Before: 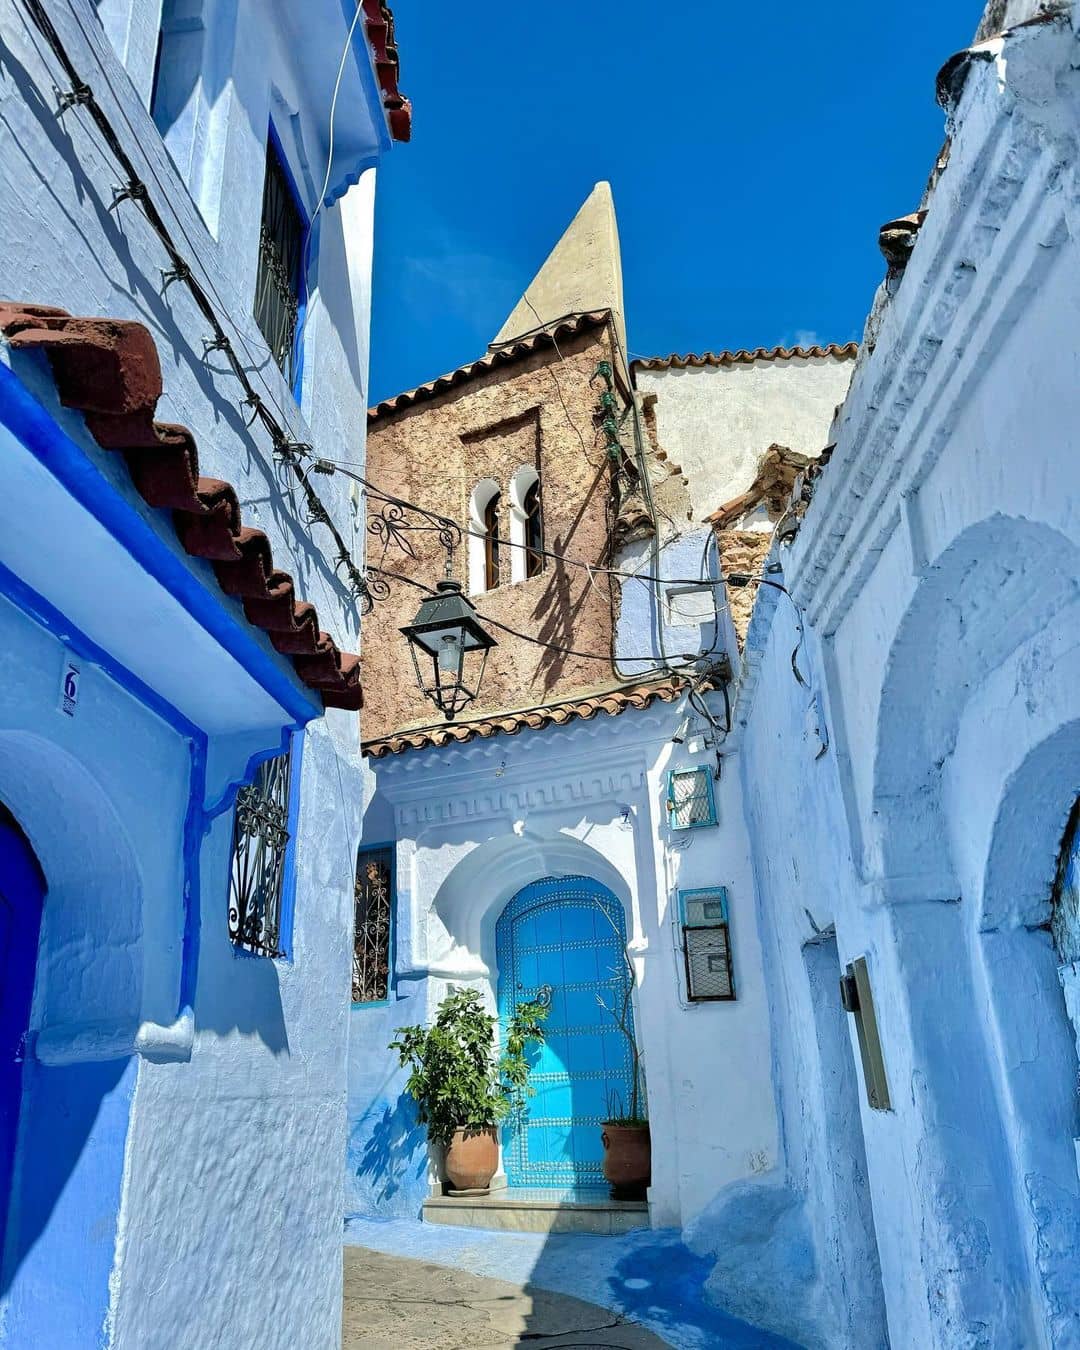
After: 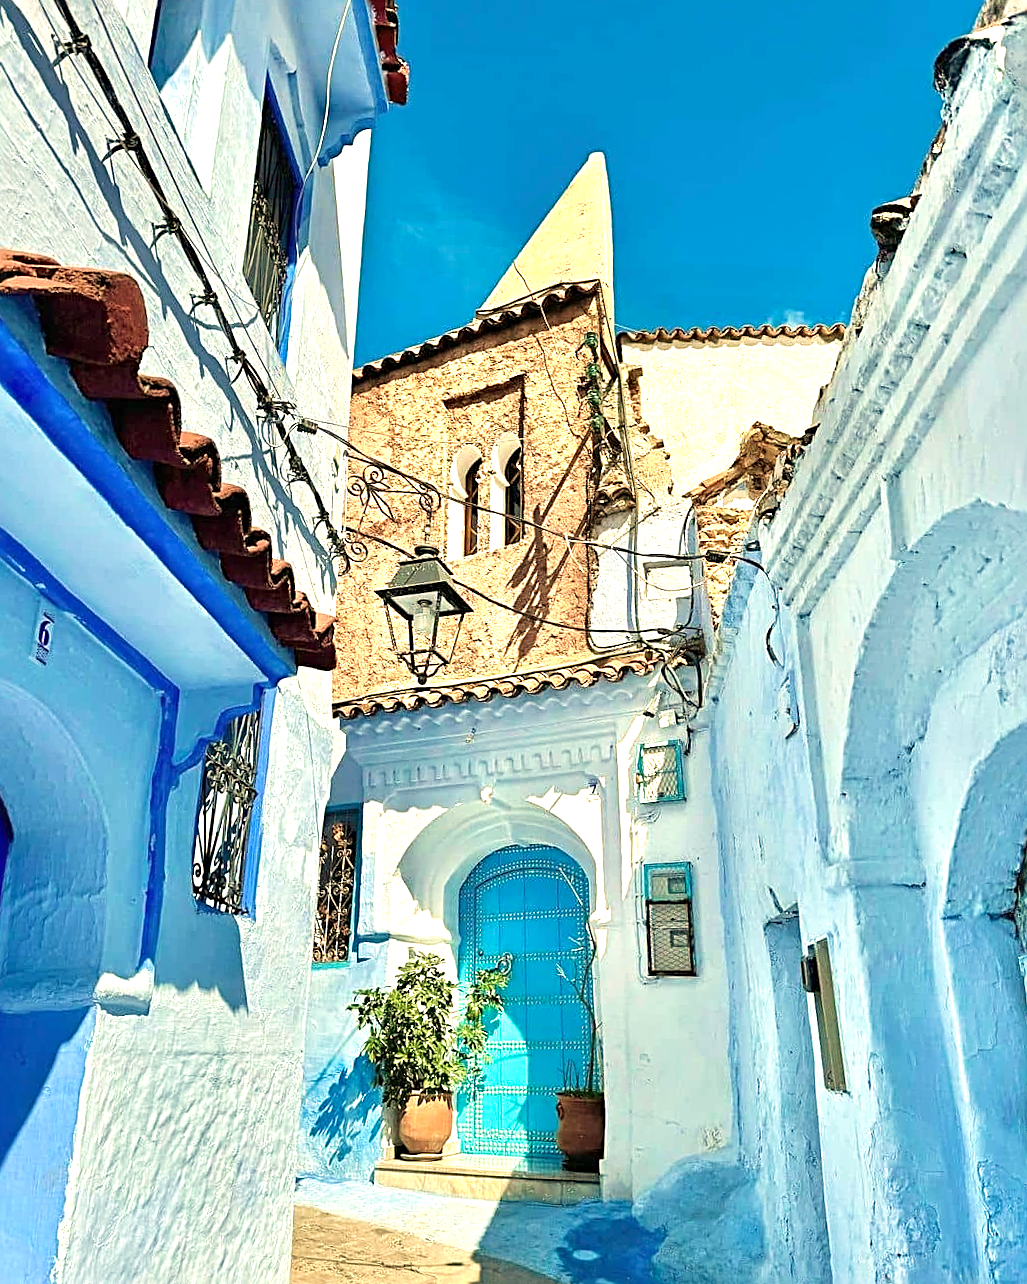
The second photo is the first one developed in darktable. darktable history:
exposure: black level correction 0, exposure 0.9 EV, compensate highlight preservation false
white balance: red 1.138, green 0.996, blue 0.812
velvia: on, module defaults
sharpen: radius 2.531, amount 0.628
crop and rotate: angle -2.38°
